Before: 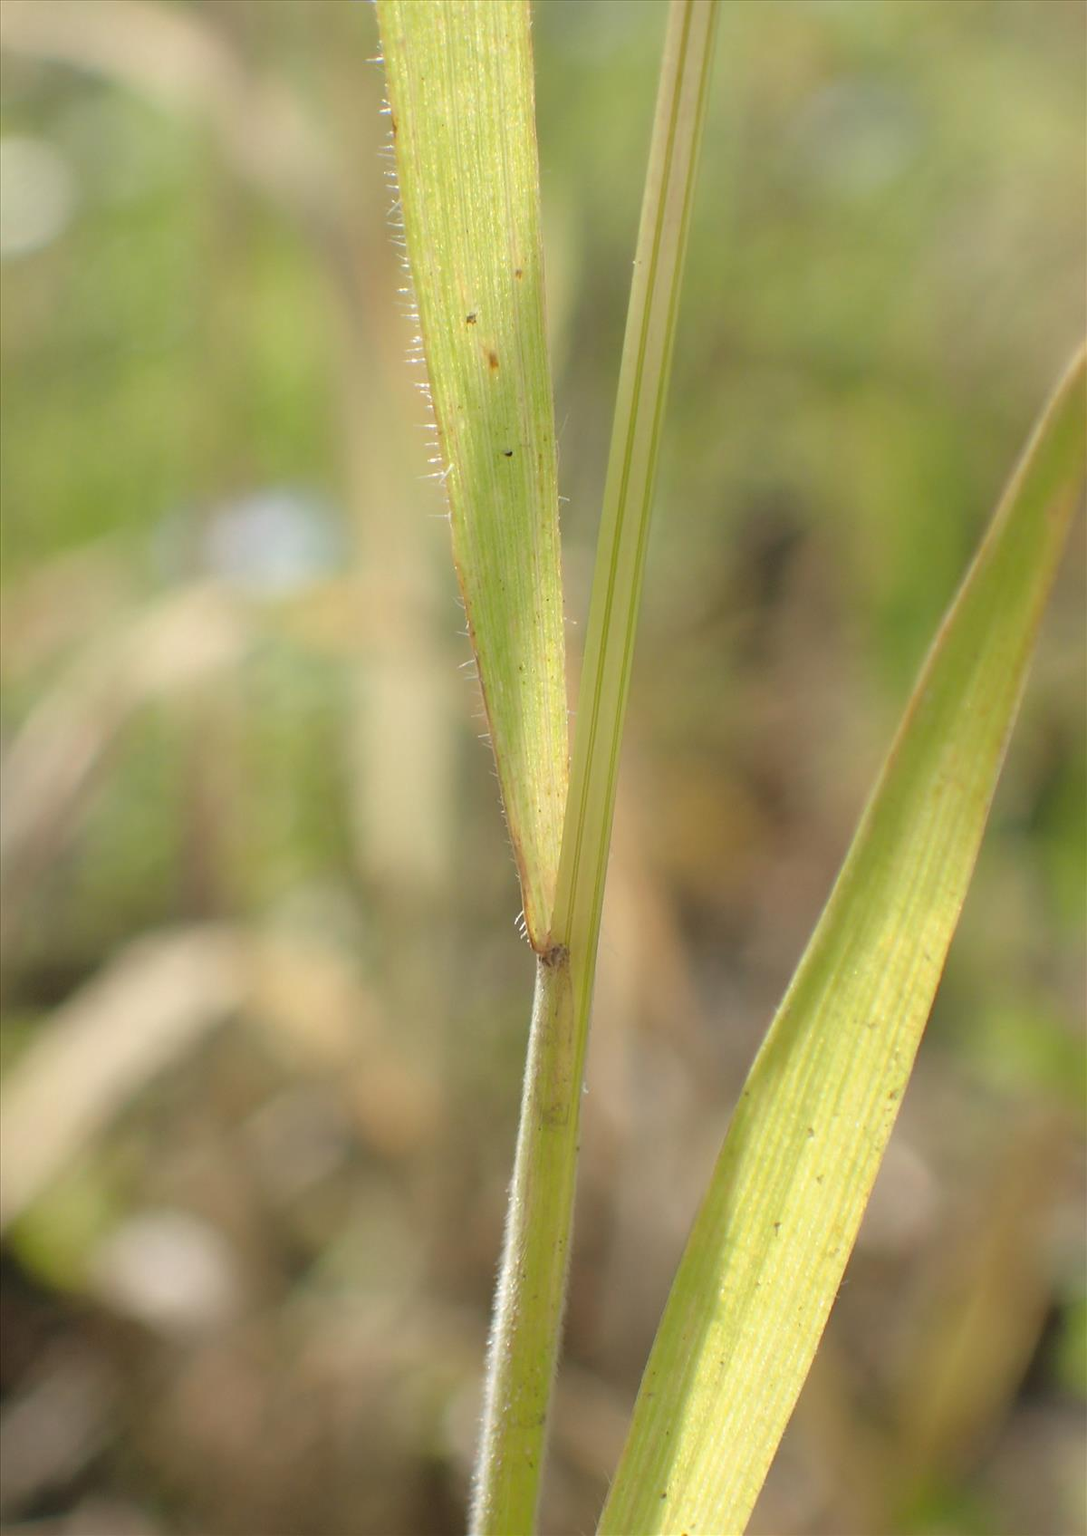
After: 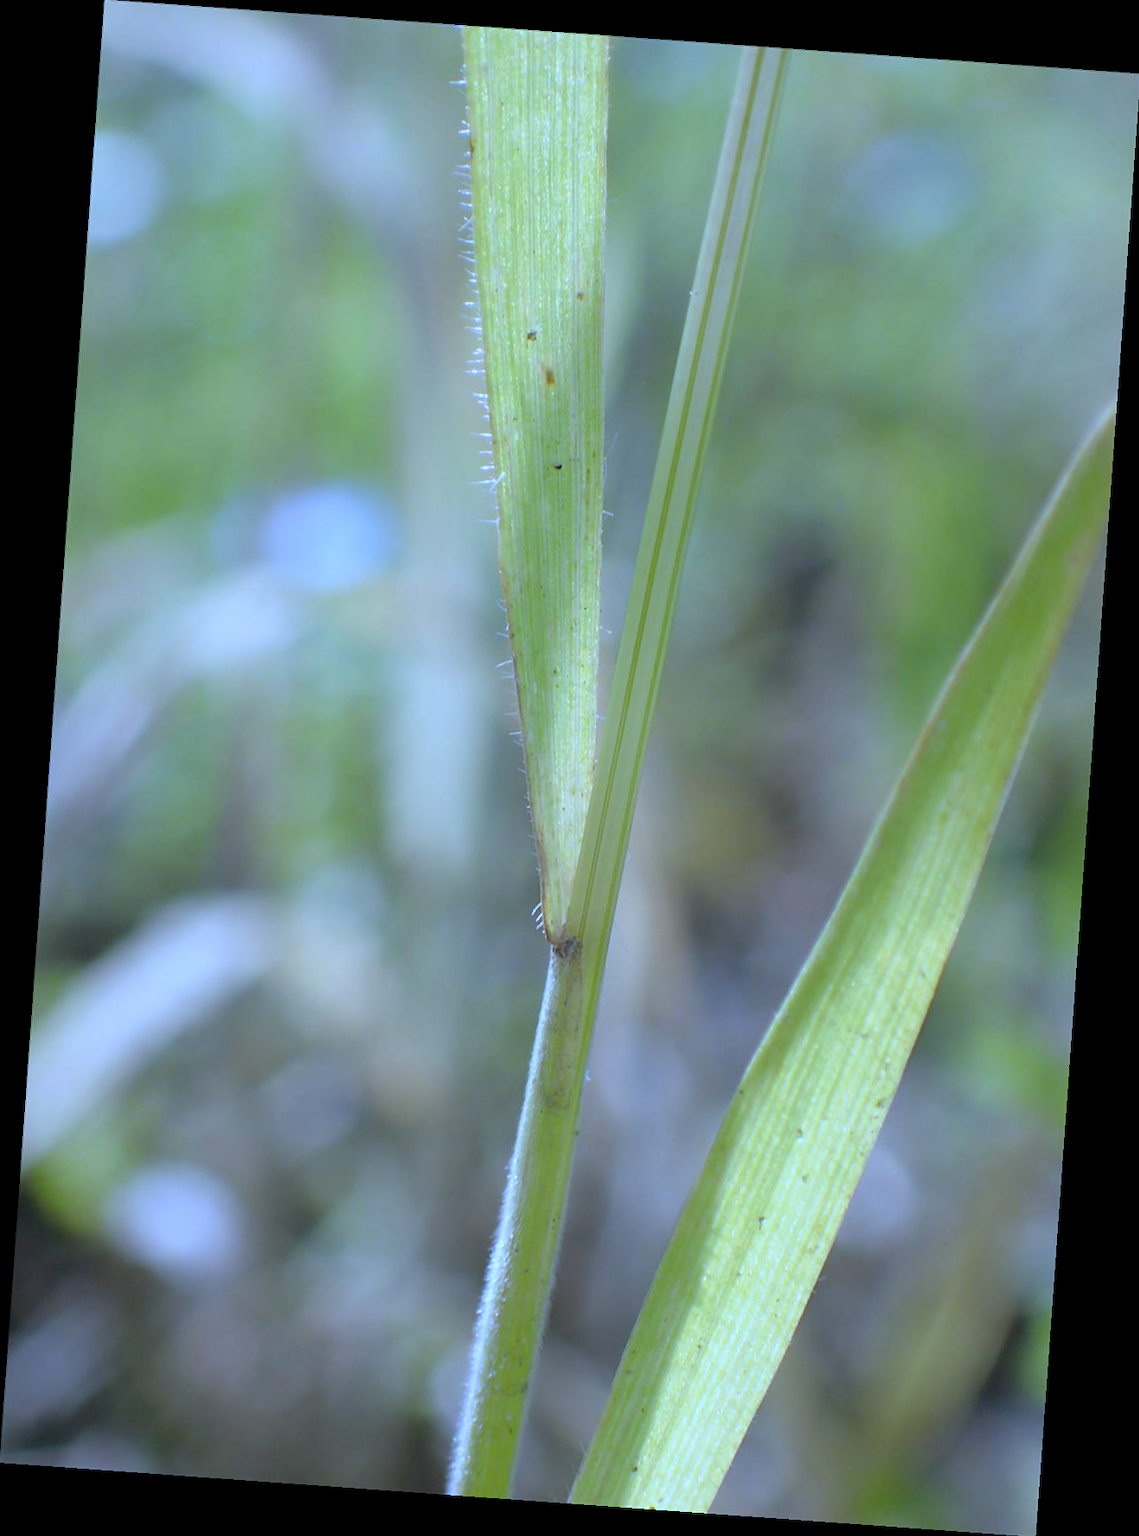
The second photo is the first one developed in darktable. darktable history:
white balance: red 0.766, blue 1.537
rotate and perspective: rotation 4.1°, automatic cropping off
